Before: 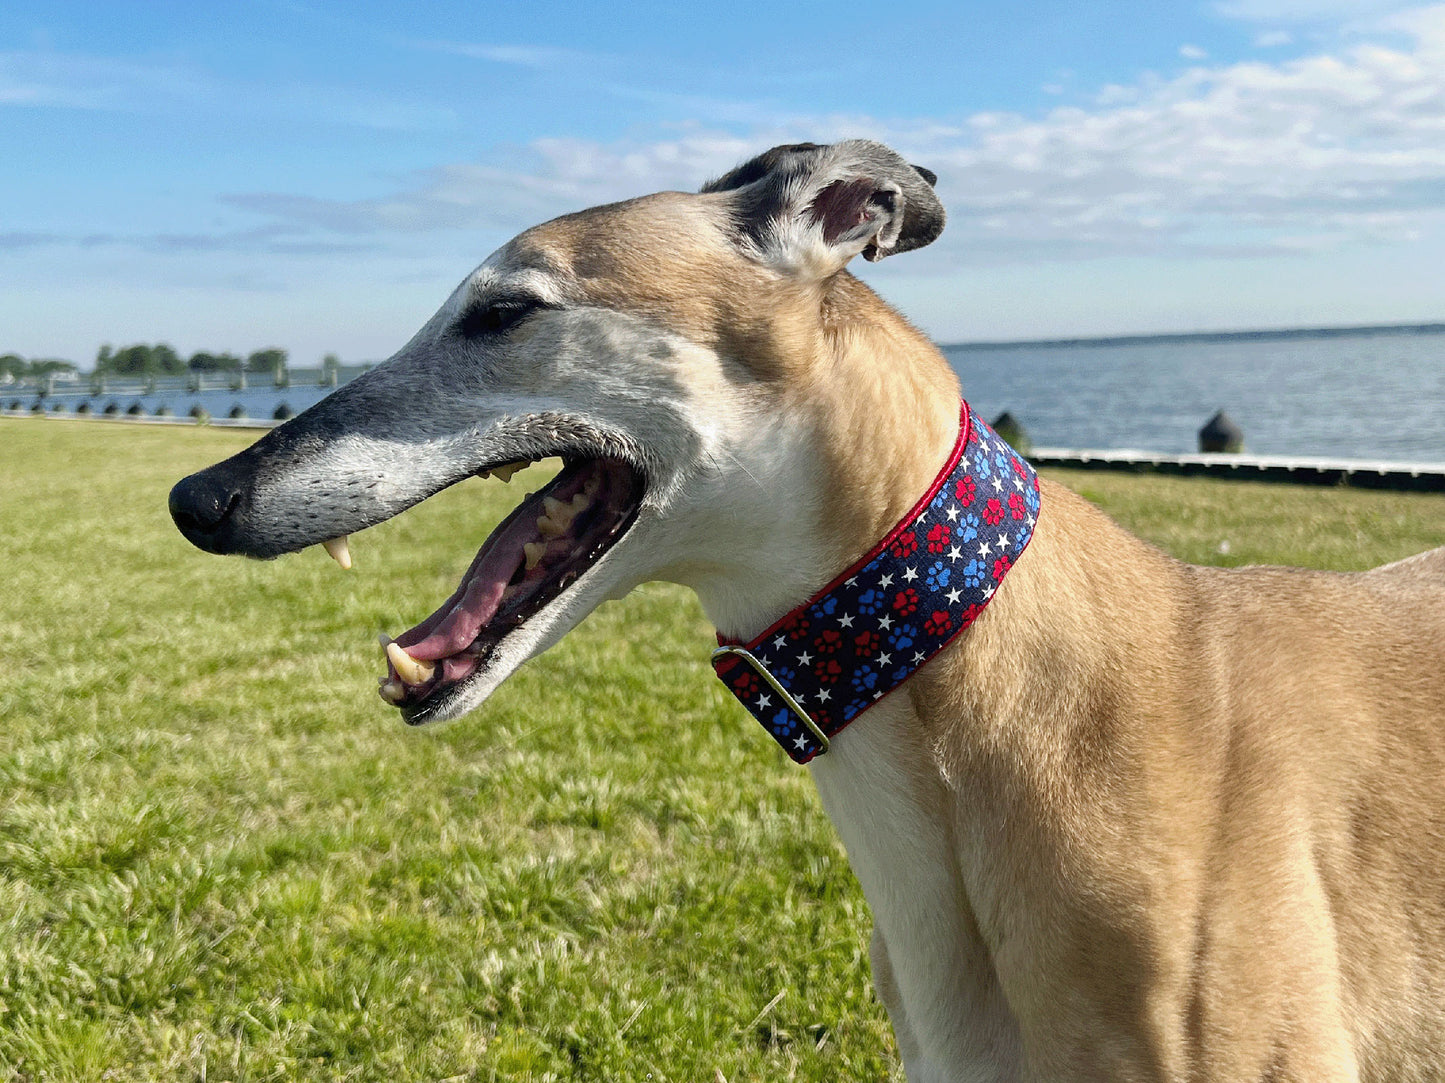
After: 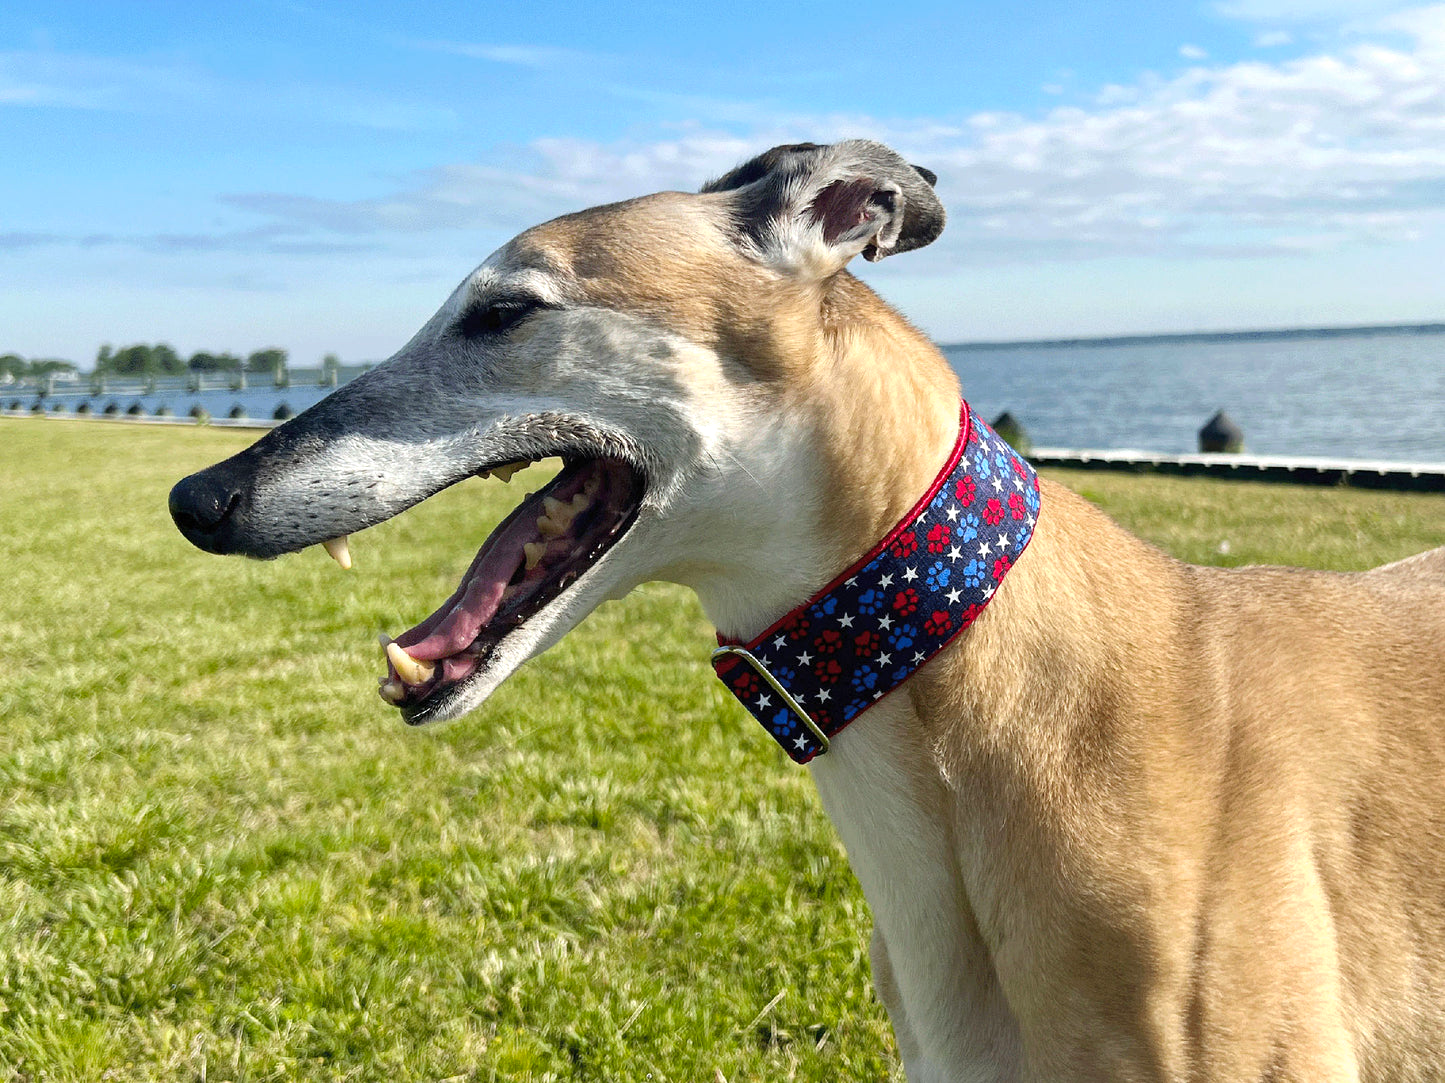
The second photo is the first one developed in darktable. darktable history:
color balance rgb: perceptual saturation grading › global saturation 0.004%, global vibrance 20%
exposure: exposure 0.237 EV, compensate exposure bias true, compensate highlight preservation false
